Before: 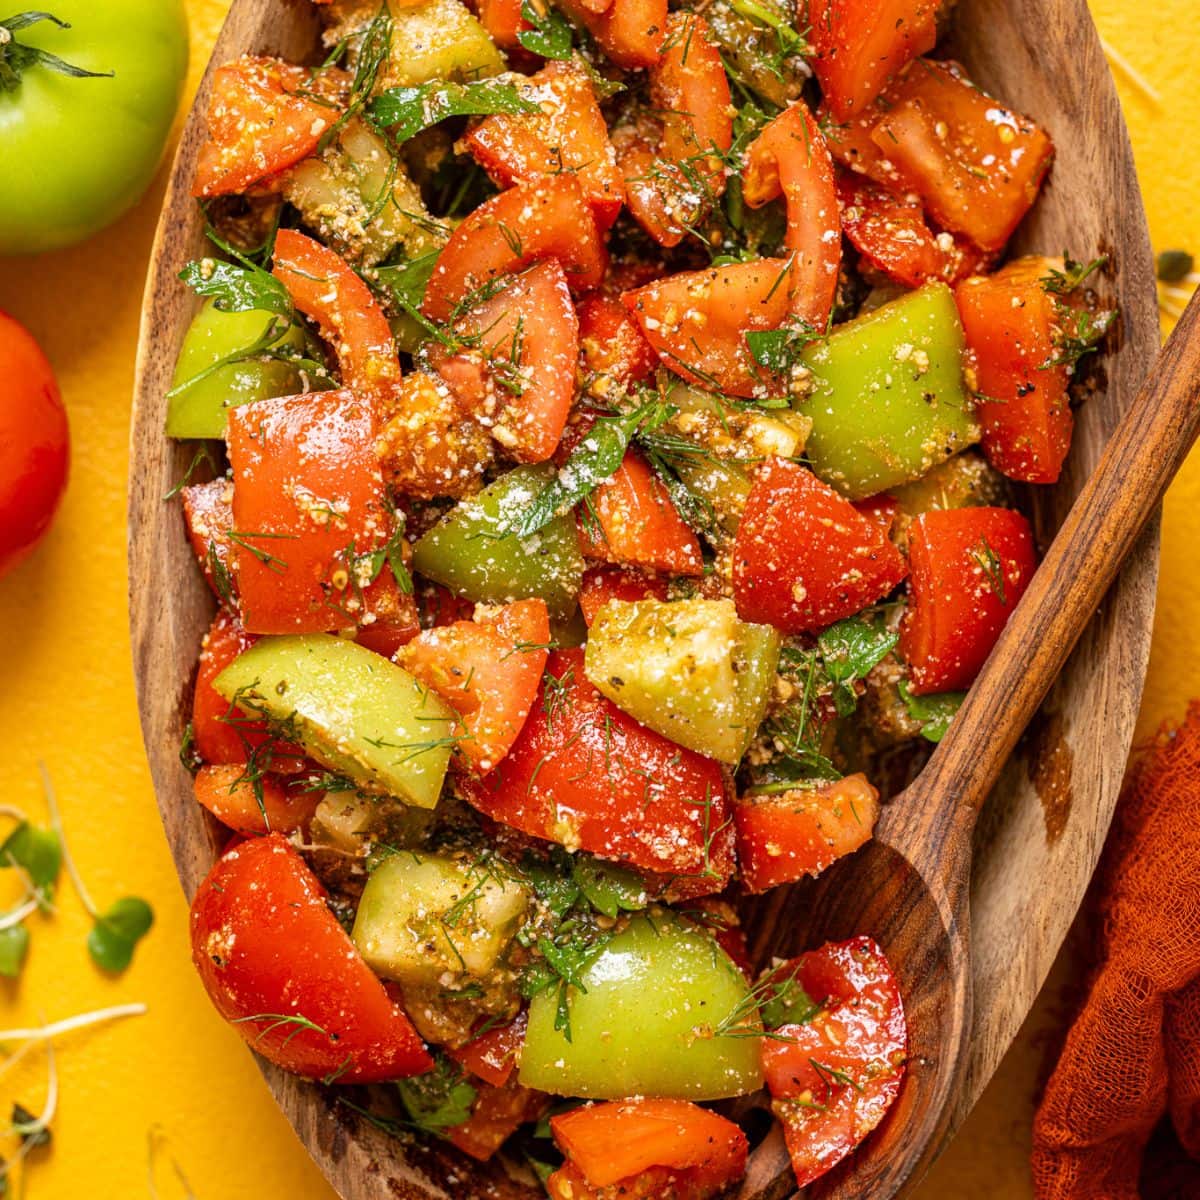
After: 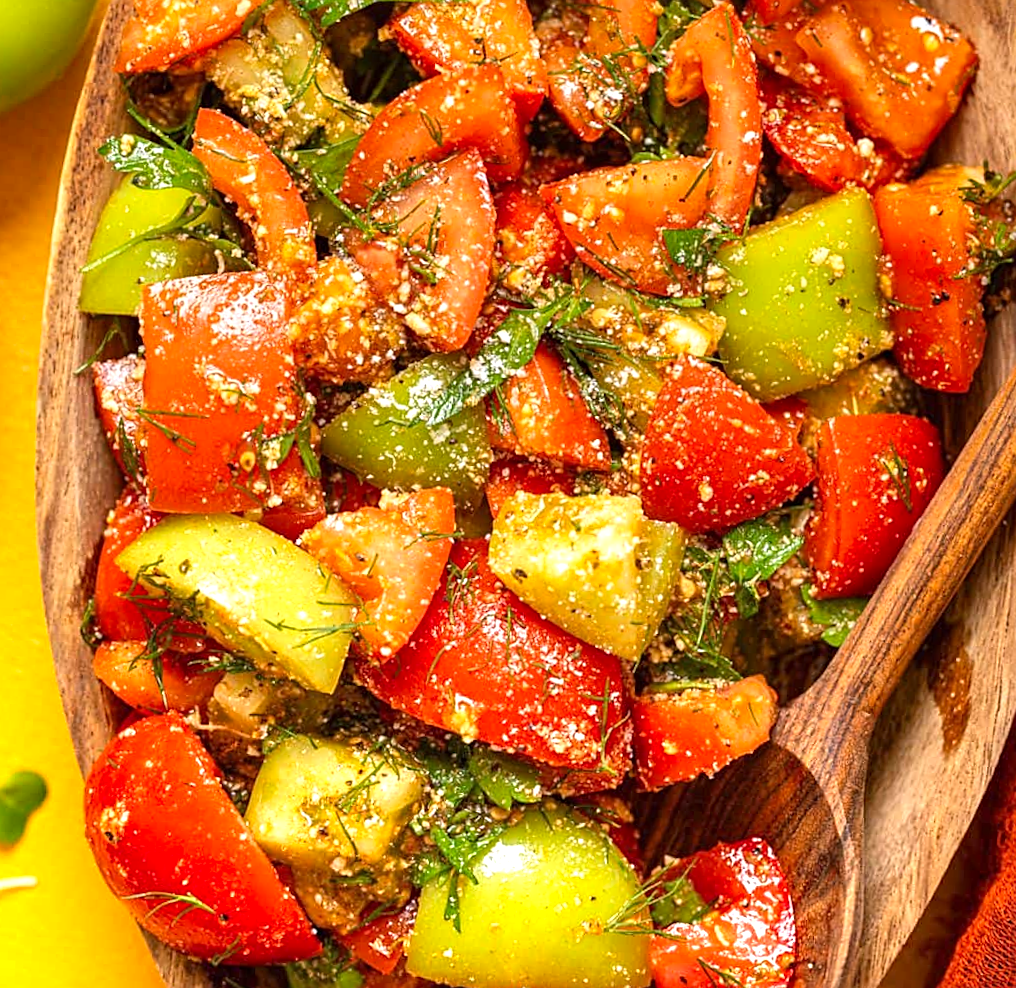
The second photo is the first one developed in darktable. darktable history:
crop and rotate: angle -3.27°, left 5.211%, top 5.211%, right 4.607%, bottom 4.607%
rotate and perspective: rotation -1°, crop left 0.011, crop right 0.989, crop top 0.025, crop bottom 0.975
sharpen: on, module defaults
contrast brightness saturation: contrast 0.04, saturation 0.07
graduated density: rotation 5.63°, offset 76.9
exposure: black level correction 0, exposure 0.9 EV, compensate highlight preservation false
